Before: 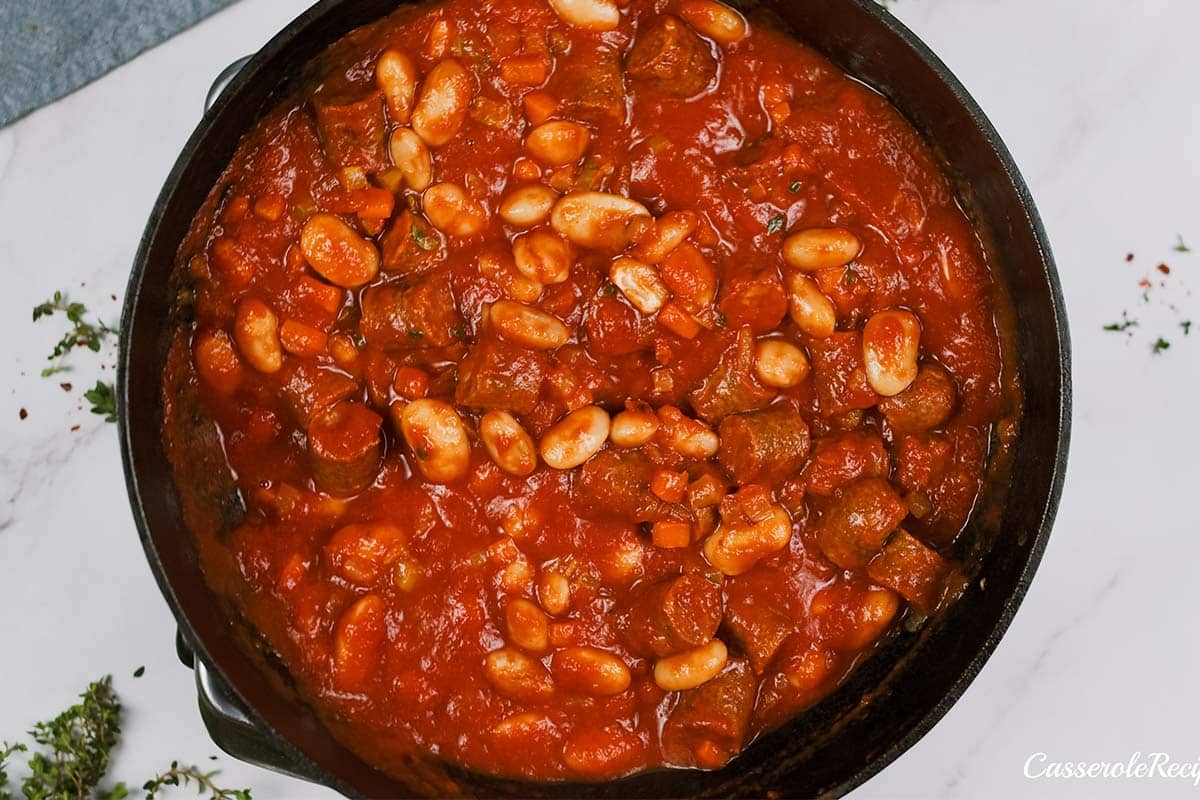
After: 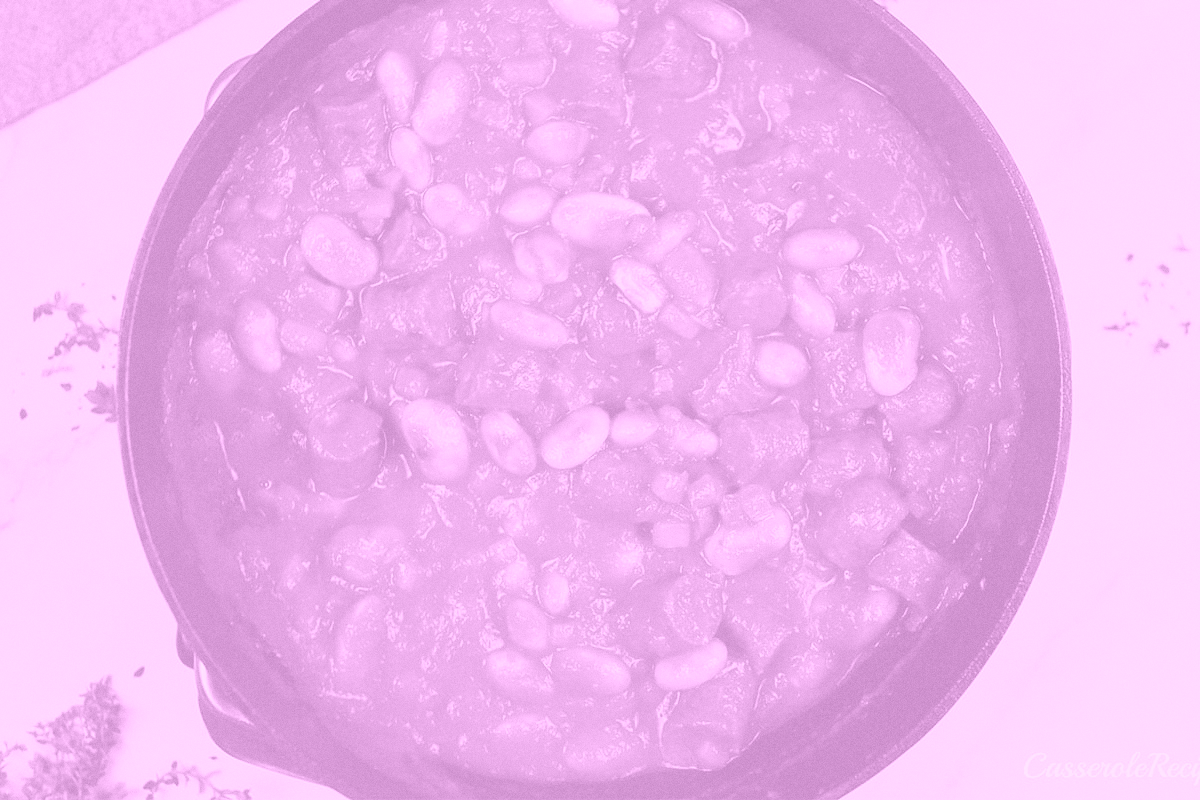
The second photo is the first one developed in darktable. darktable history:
colorize: hue 331.2°, saturation 69%, source mix 30.28%, lightness 69.02%, version 1
grain: coarseness 0.09 ISO, strength 16.61%
